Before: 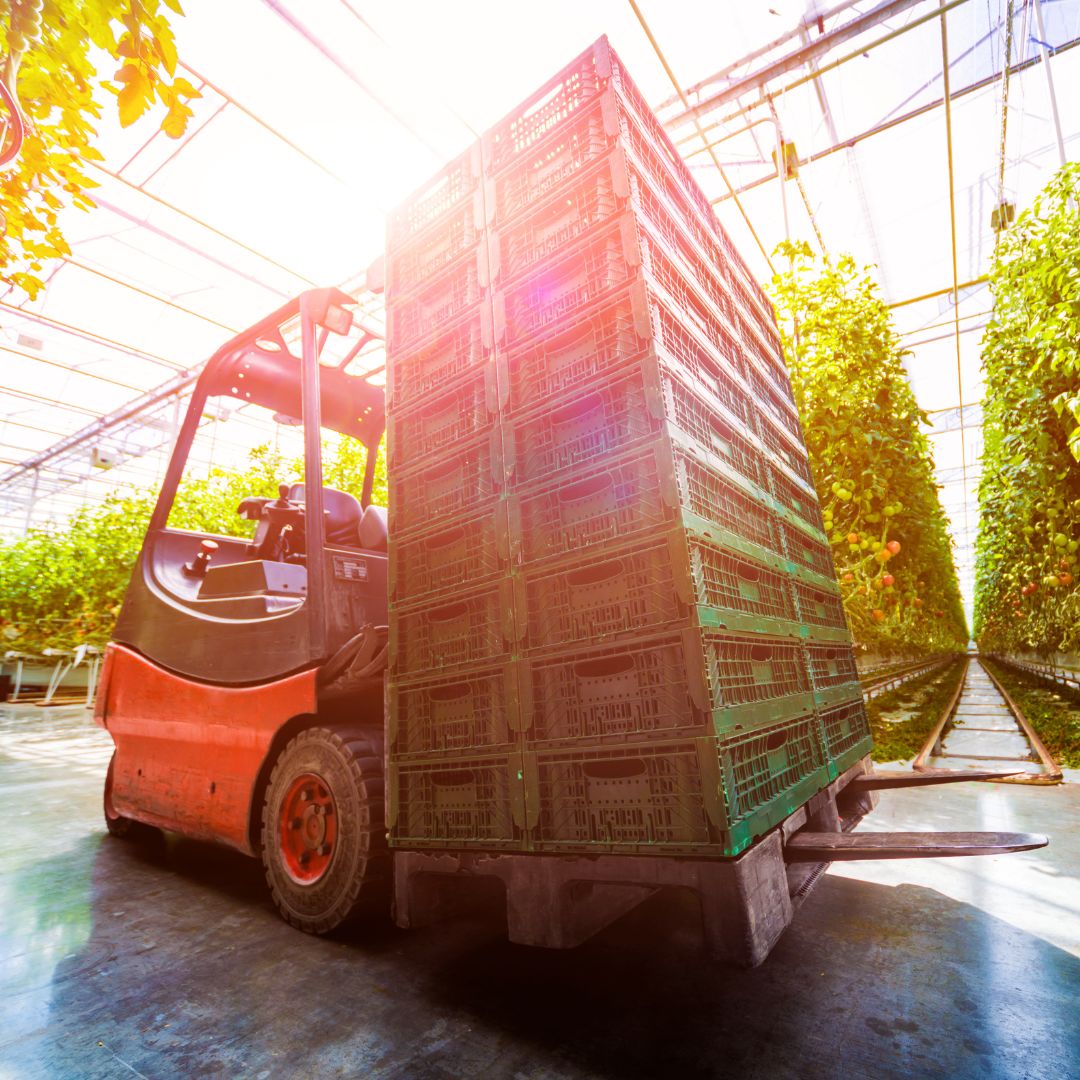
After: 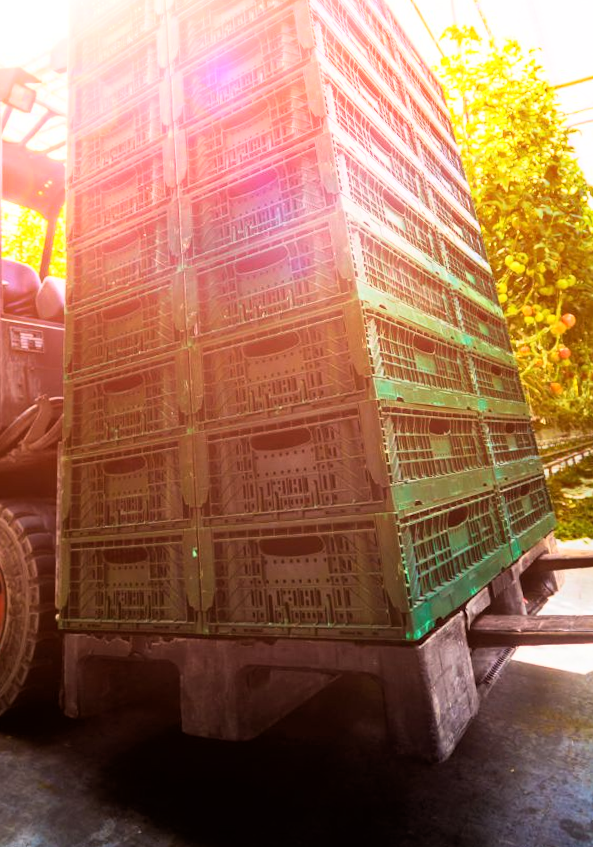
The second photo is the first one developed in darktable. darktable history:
base curve: curves: ch0 [(0, 0) (0.005, 0.002) (0.193, 0.295) (0.399, 0.664) (0.75, 0.928) (1, 1)]
crop and rotate: left 28.256%, top 17.734%, right 12.656%, bottom 3.573%
rotate and perspective: rotation 0.215°, lens shift (vertical) -0.139, crop left 0.069, crop right 0.939, crop top 0.002, crop bottom 0.996
